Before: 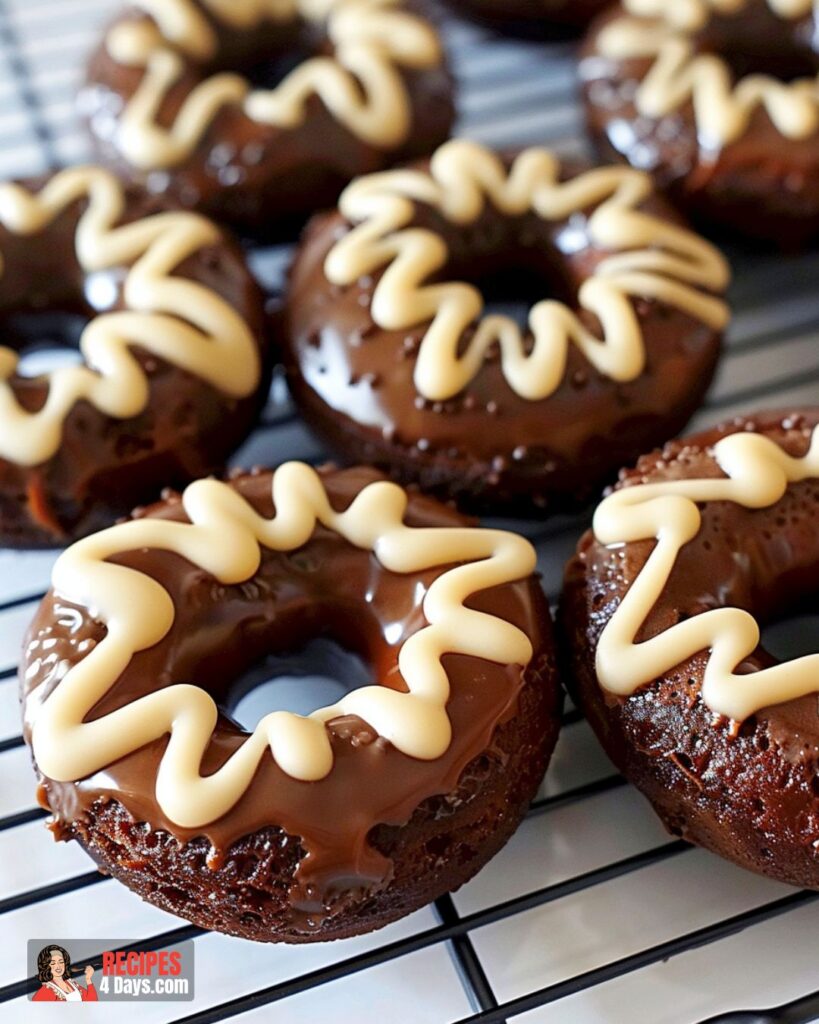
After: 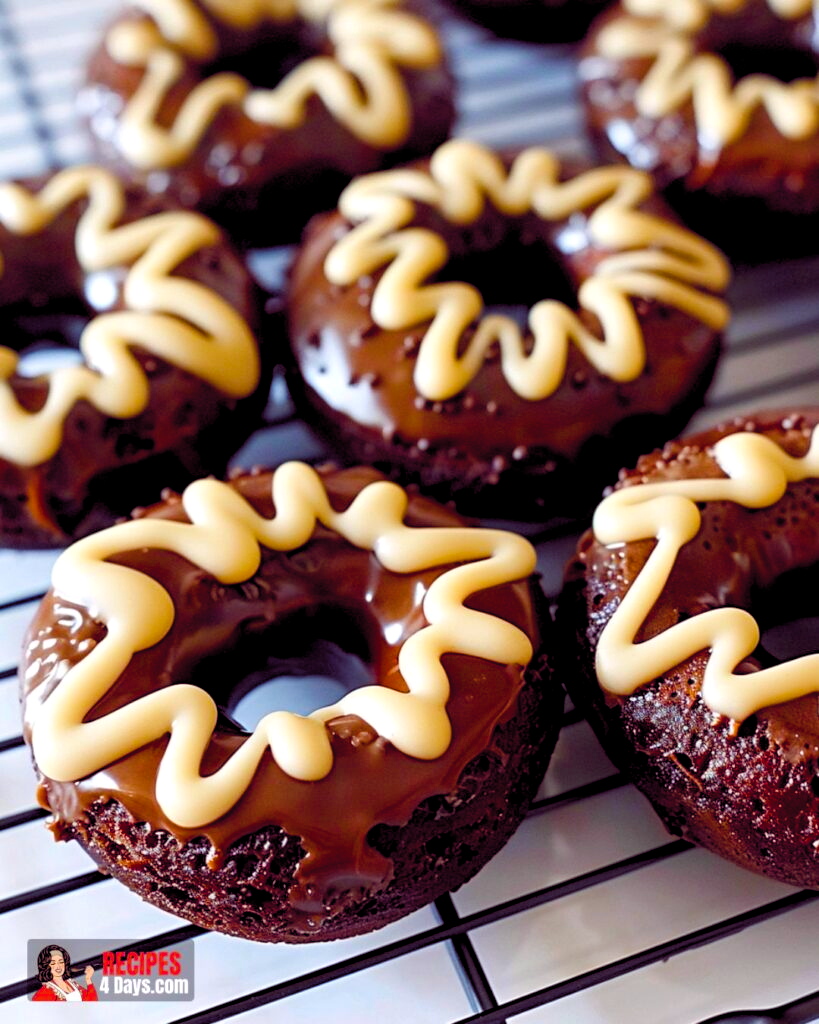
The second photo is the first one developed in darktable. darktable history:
contrast brightness saturation: contrast -0.101, saturation -0.094
levels: levels [0.062, 0.494, 0.925]
color balance rgb: power › chroma 0.519%, power › hue 258.41°, global offset › chroma 0.289%, global offset › hue 319.56°, linear chroma grading › global chroma 14.807%, perceptual saturation grading › global saturation 34.958%, perceptual saturation grading › highlights -29.936%, perceptual saturation grading › shadows 34.531%, global vibrance 20%
exposure: exposure -0.04 EV, compensate exposure bias true, compensate highlight preservation false
